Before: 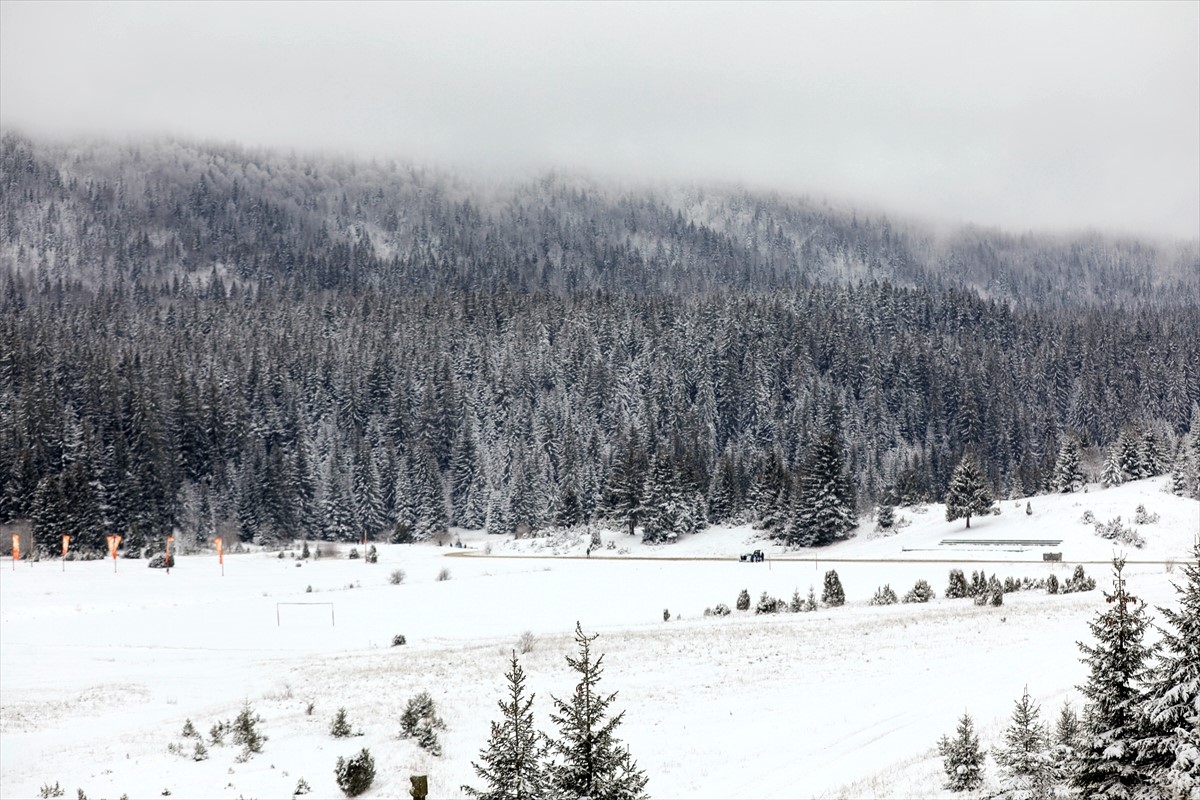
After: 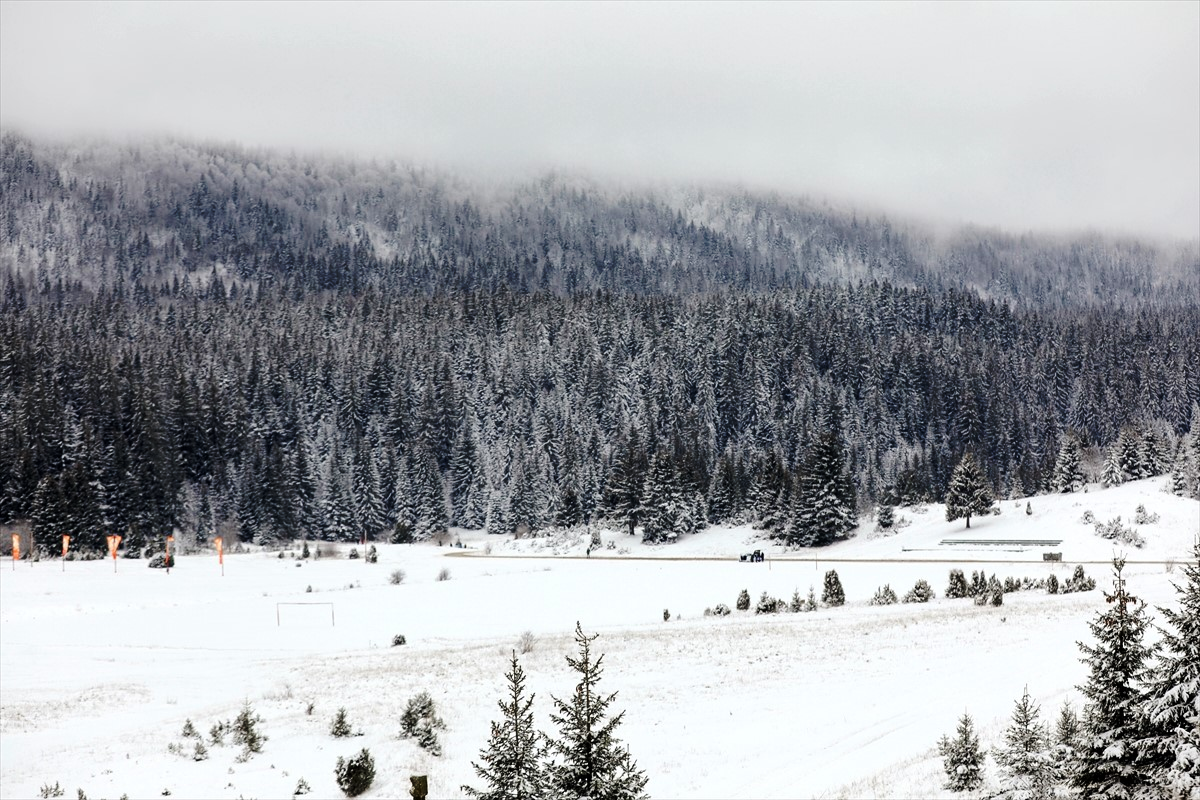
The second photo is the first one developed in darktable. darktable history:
base curve: curves: ch0 [(0, 0) (0.073, 0.04) (0.157, 0.139) (0.492, 0.492) (0.758, 0.758) (1, 1)], preserve colors none
